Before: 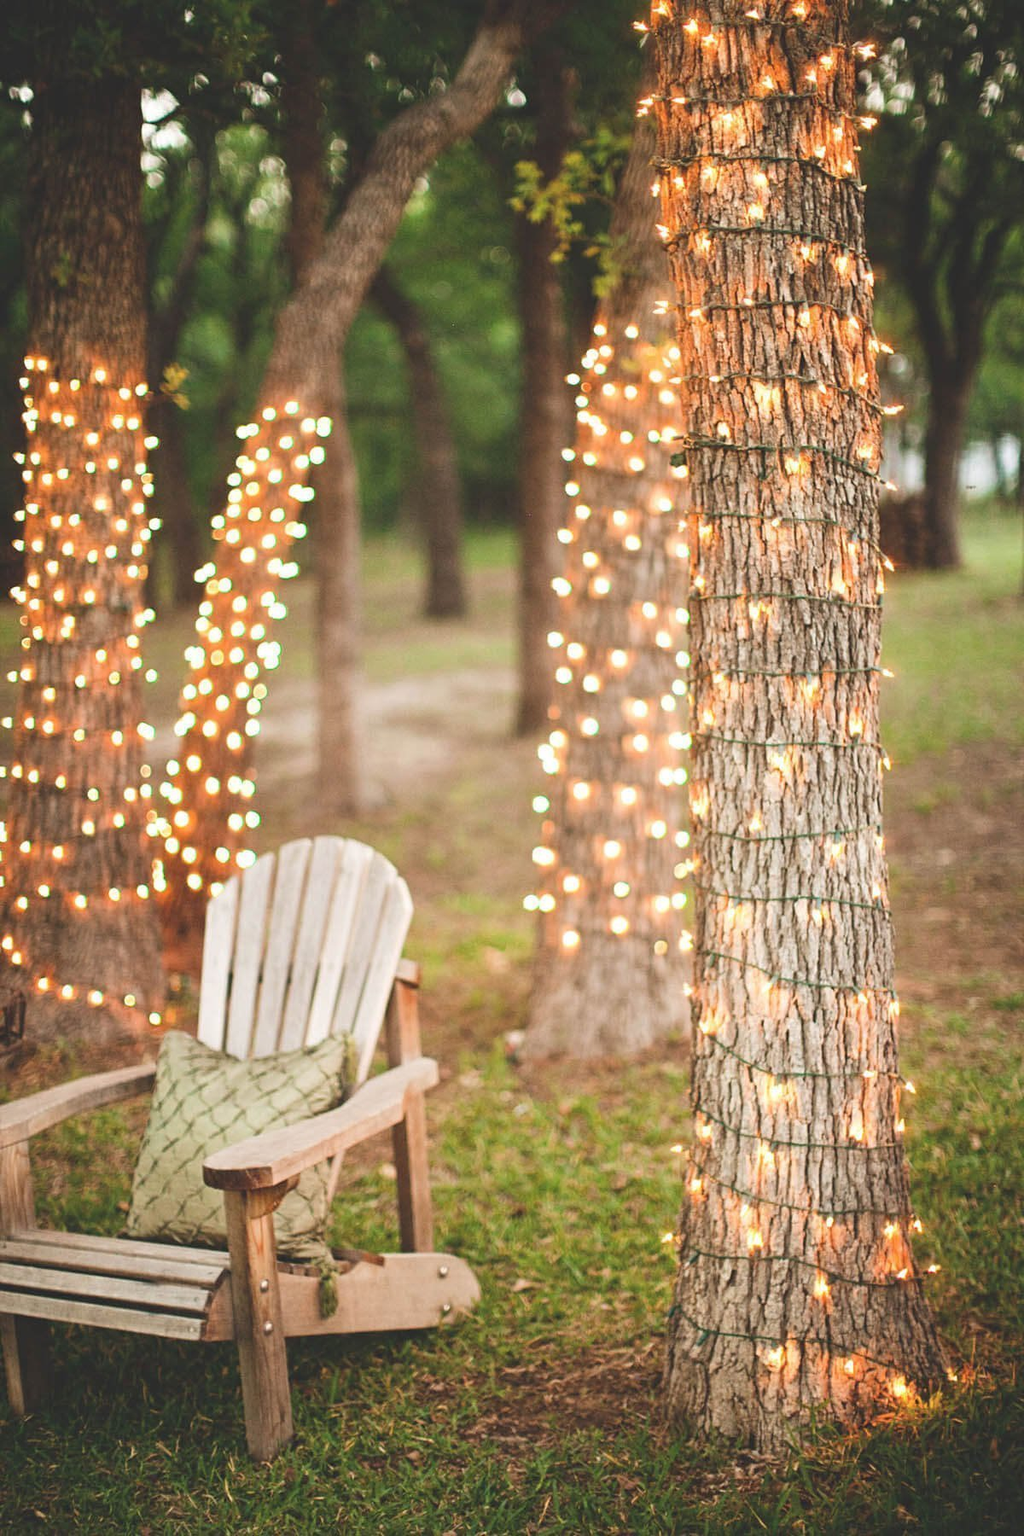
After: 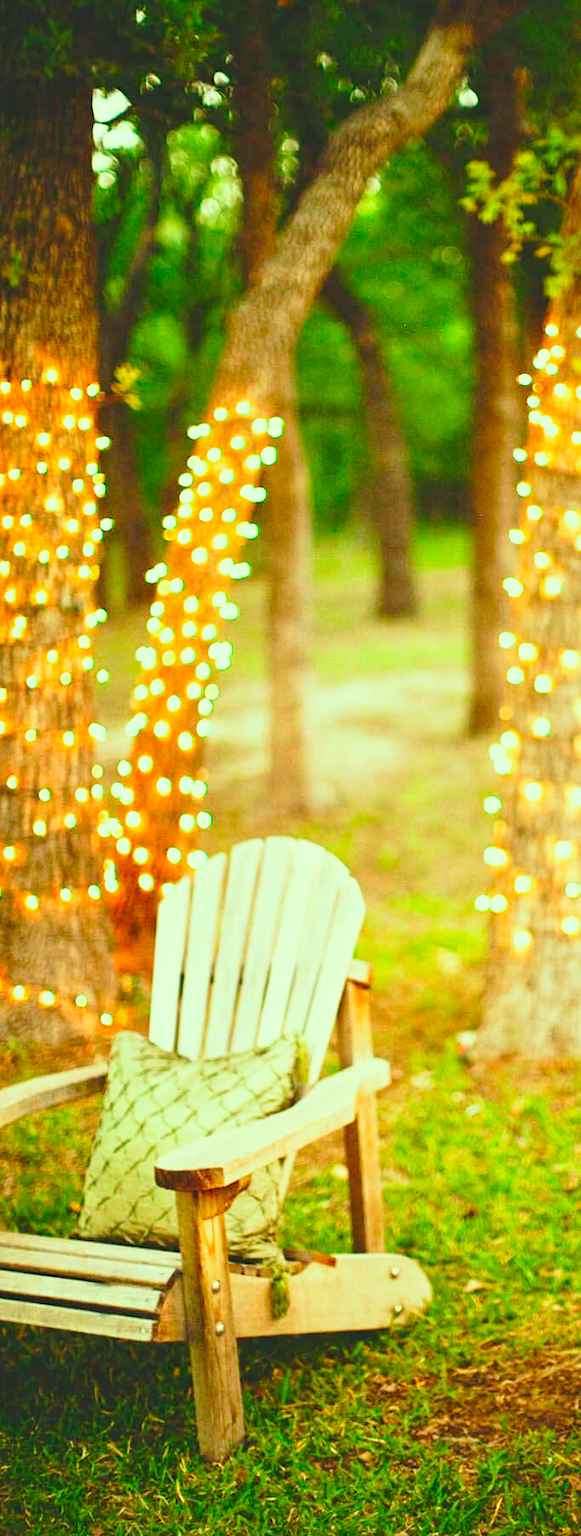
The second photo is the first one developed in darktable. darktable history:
base curve: curves: ch0 [(0, 0) (0.028, 0.03) (0.121, 0.232) (0.46, 0.748) (0.859, 0.968) (1, 1)], preserve colors none
crop: left 4.819%, right 38.427%
color correction: highlights a* -11.03, highlights b* 9.94, saturation 1.72
contrast equalizer: y [[0.439, 0.44, 0.442, 0.457, 0.493, 0.498], [0.5 ×6], [0.5 ×6], [0 ×6], [0 ×6]], mix -0.181
